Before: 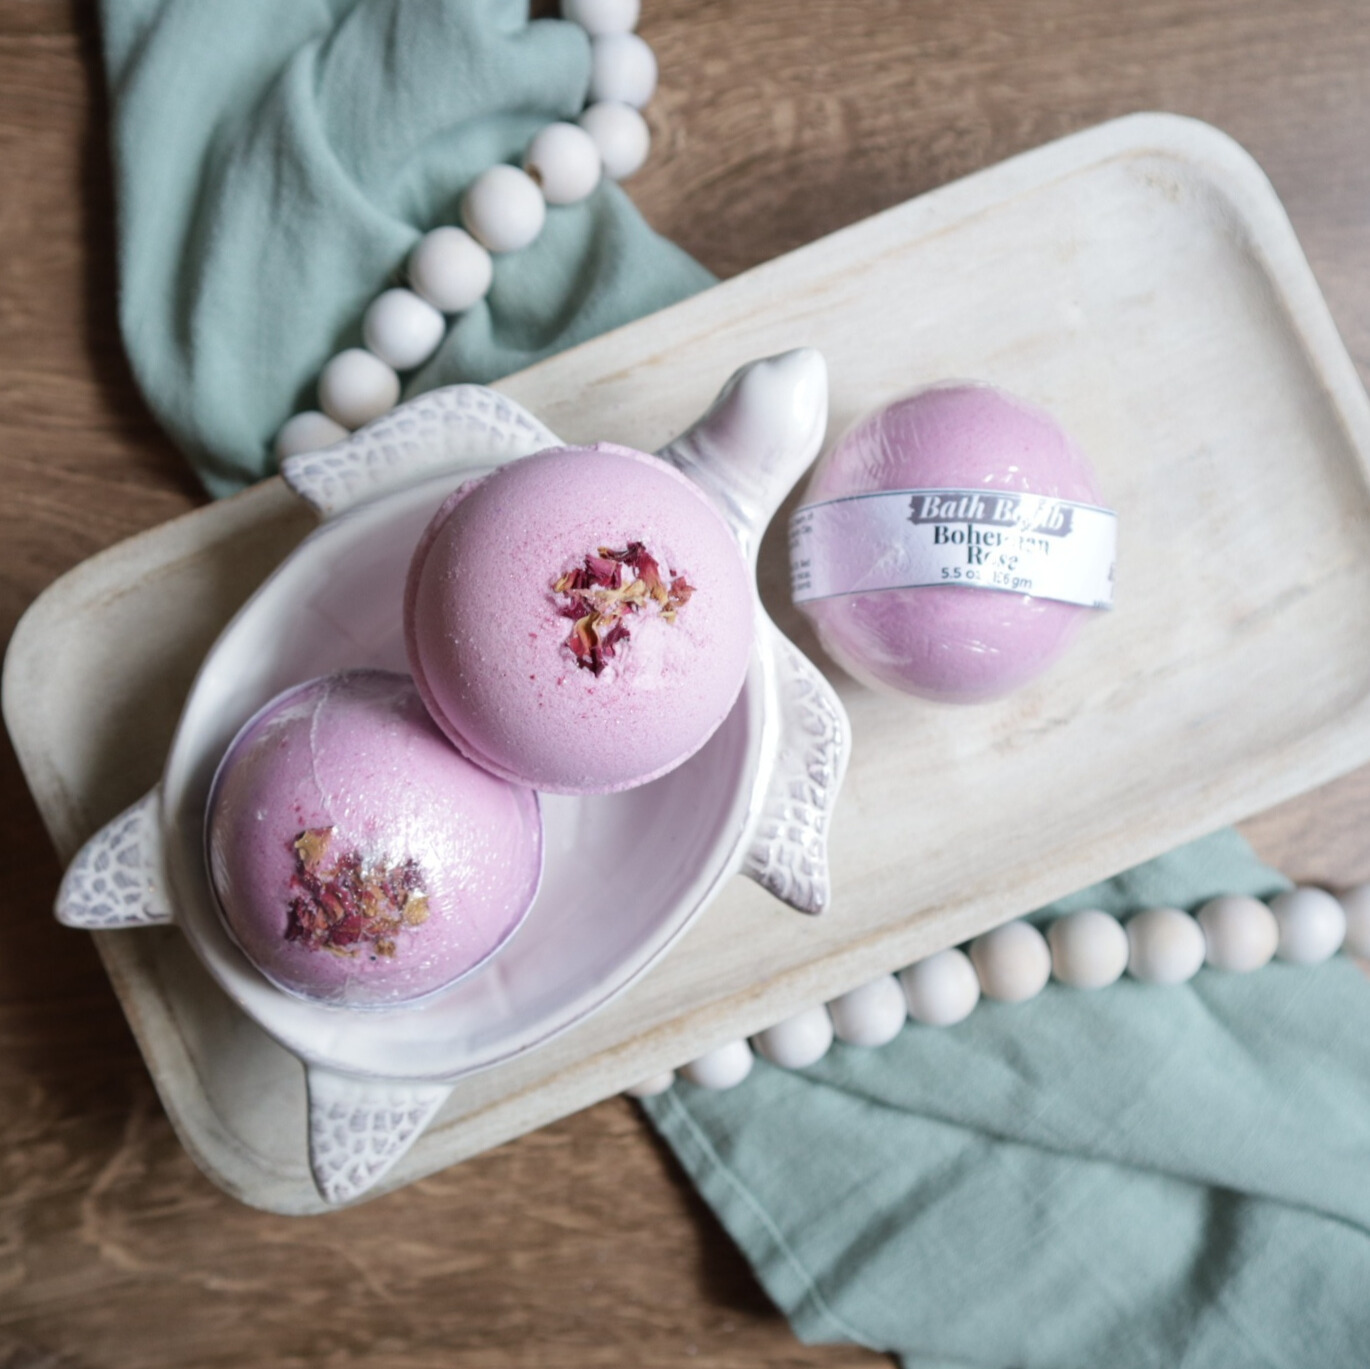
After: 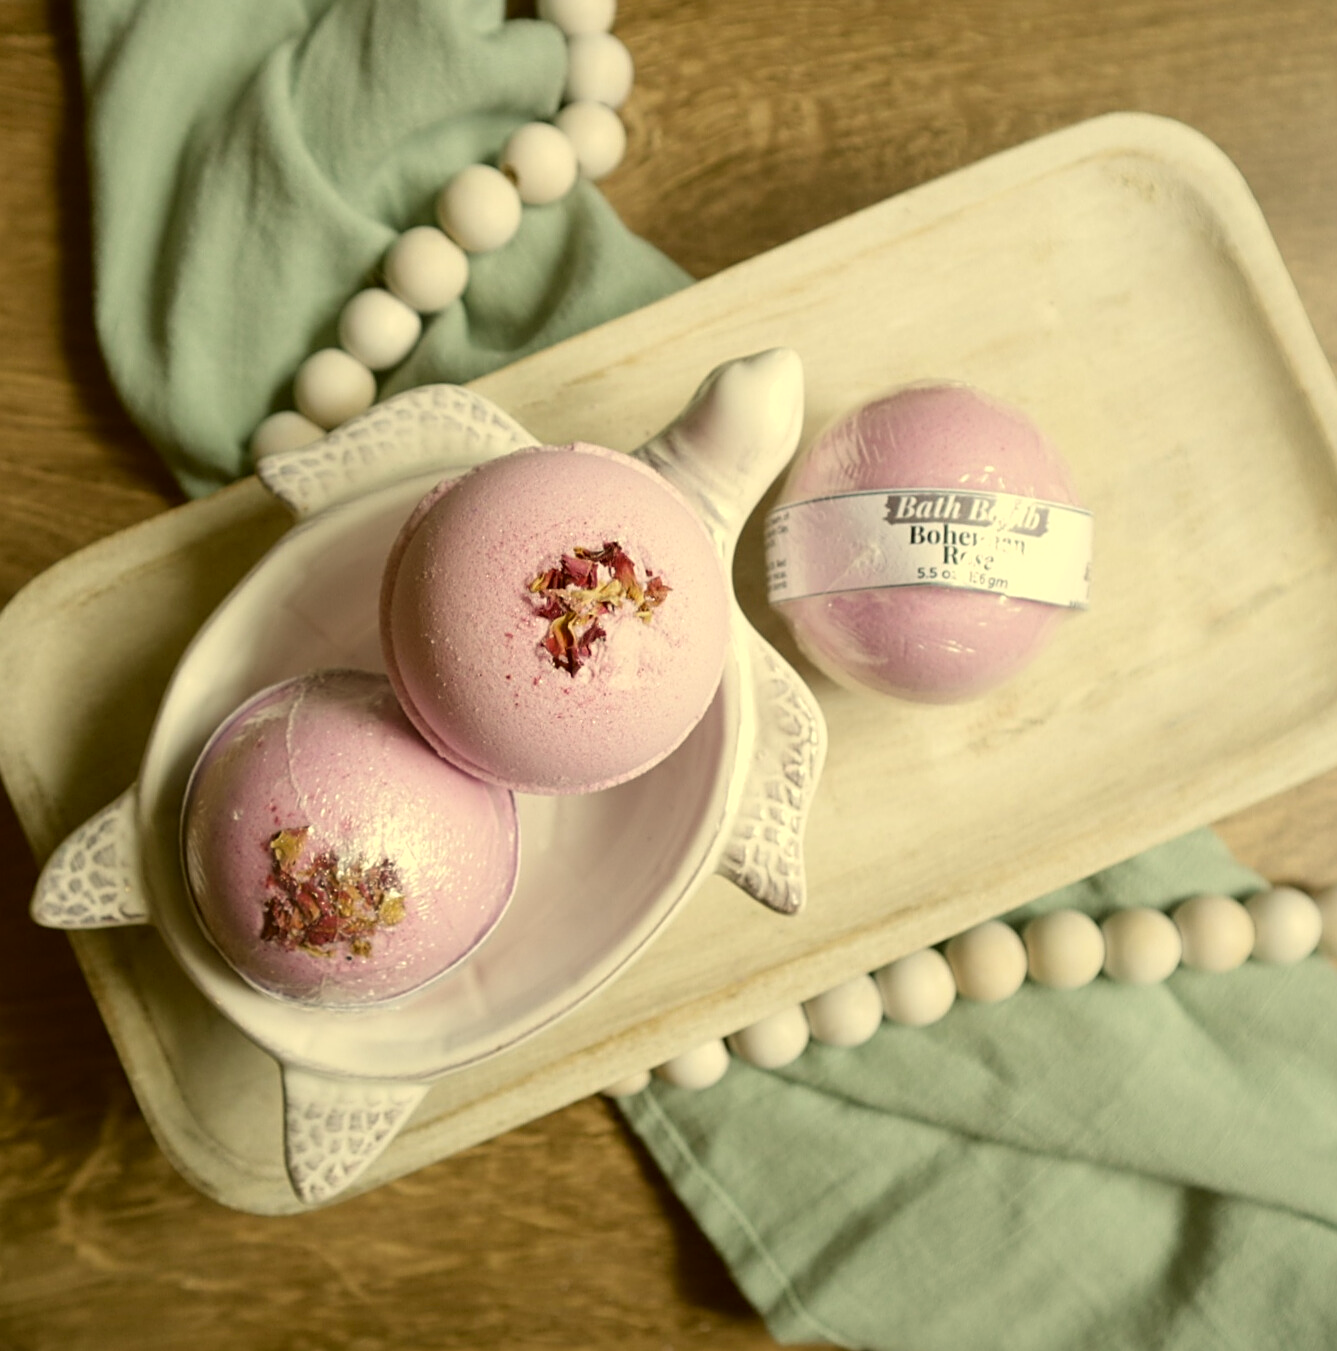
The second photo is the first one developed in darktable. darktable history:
crop and rotate: left 1.774%, right 0.633%, bottom 1.28%
color correction: highlights a* 0.162, highlights b* 29.53, shadows a* -0.162, shadows b* 21.09
sharpen: on, module defaults
